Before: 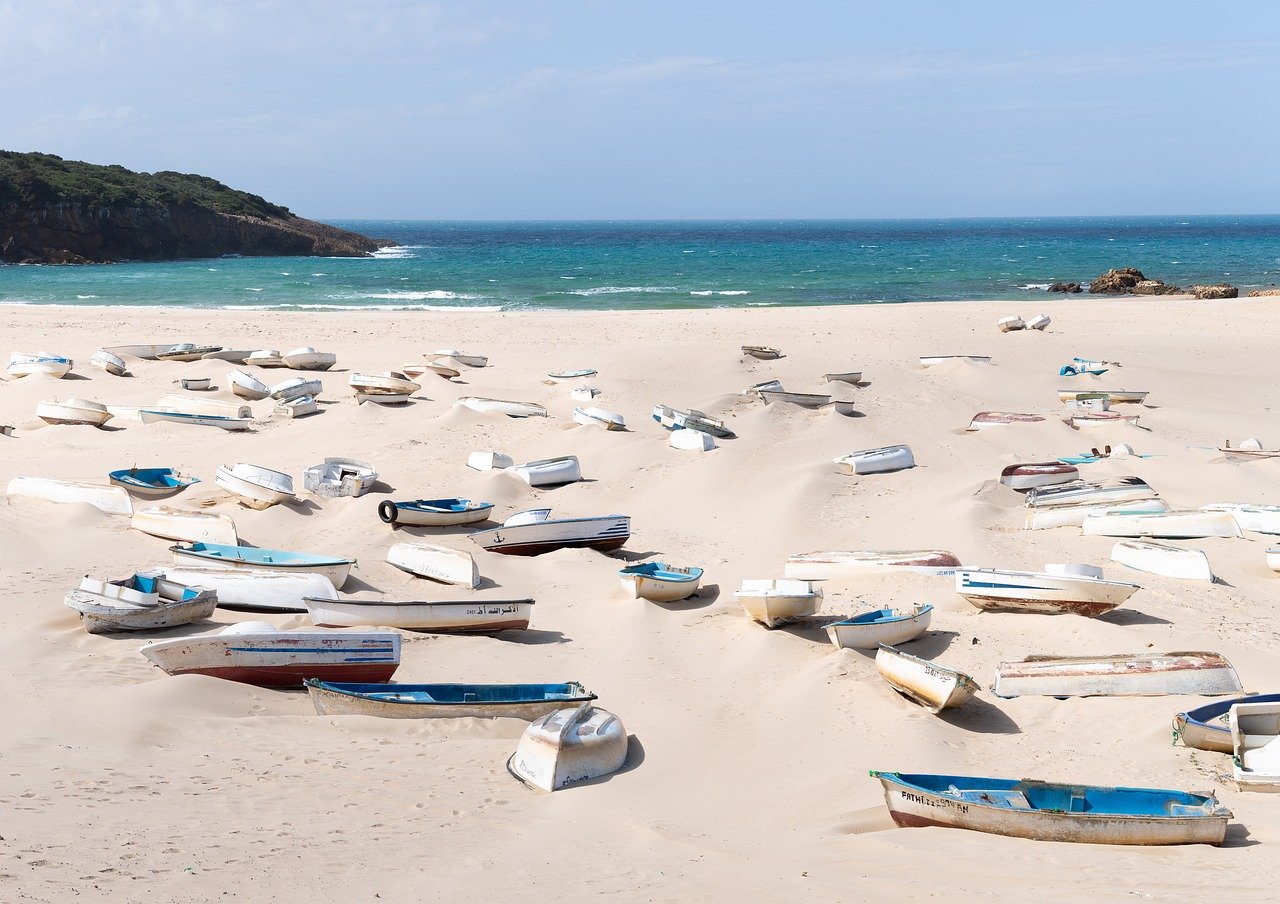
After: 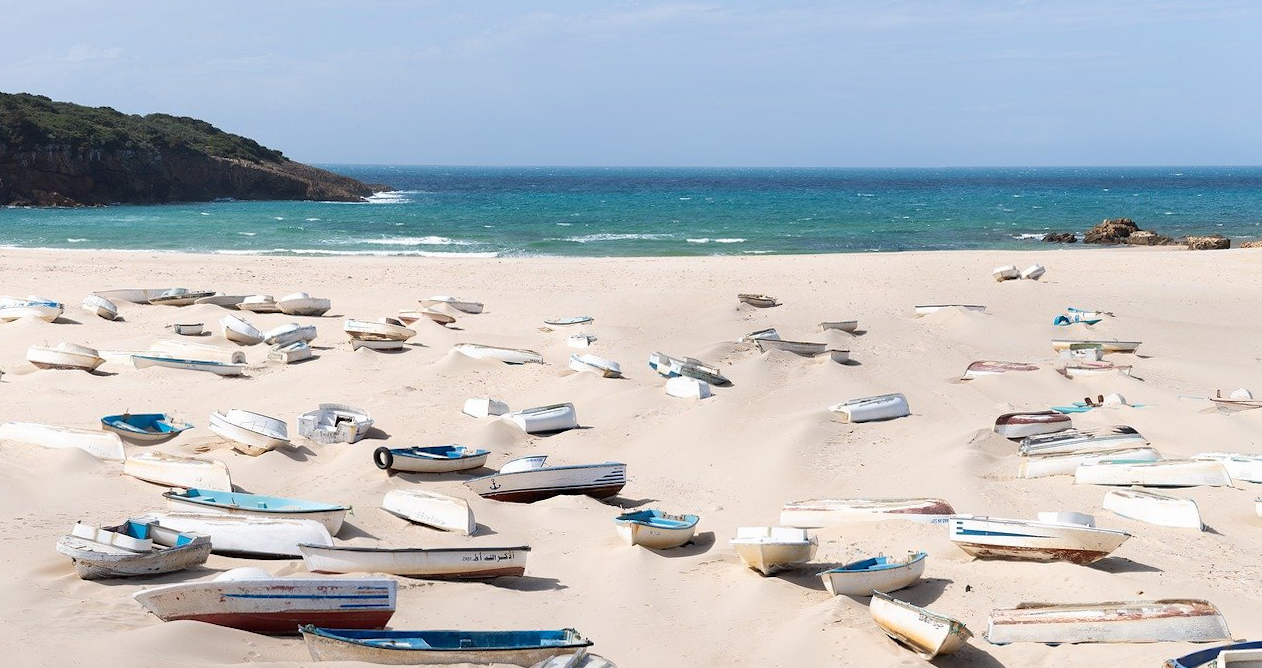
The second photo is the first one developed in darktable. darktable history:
rotate and perspective: rotation 0.174°, lens shift (vertical) 0.013, lens shift (horizontal) 0.019, shear 0.001, automatic cropping original format, crop left 0.007, crop right 0.991, crop top 0.016, crop bottom 0.997
crop: left 0.387%, top 5.469%, bottom 19.809%
